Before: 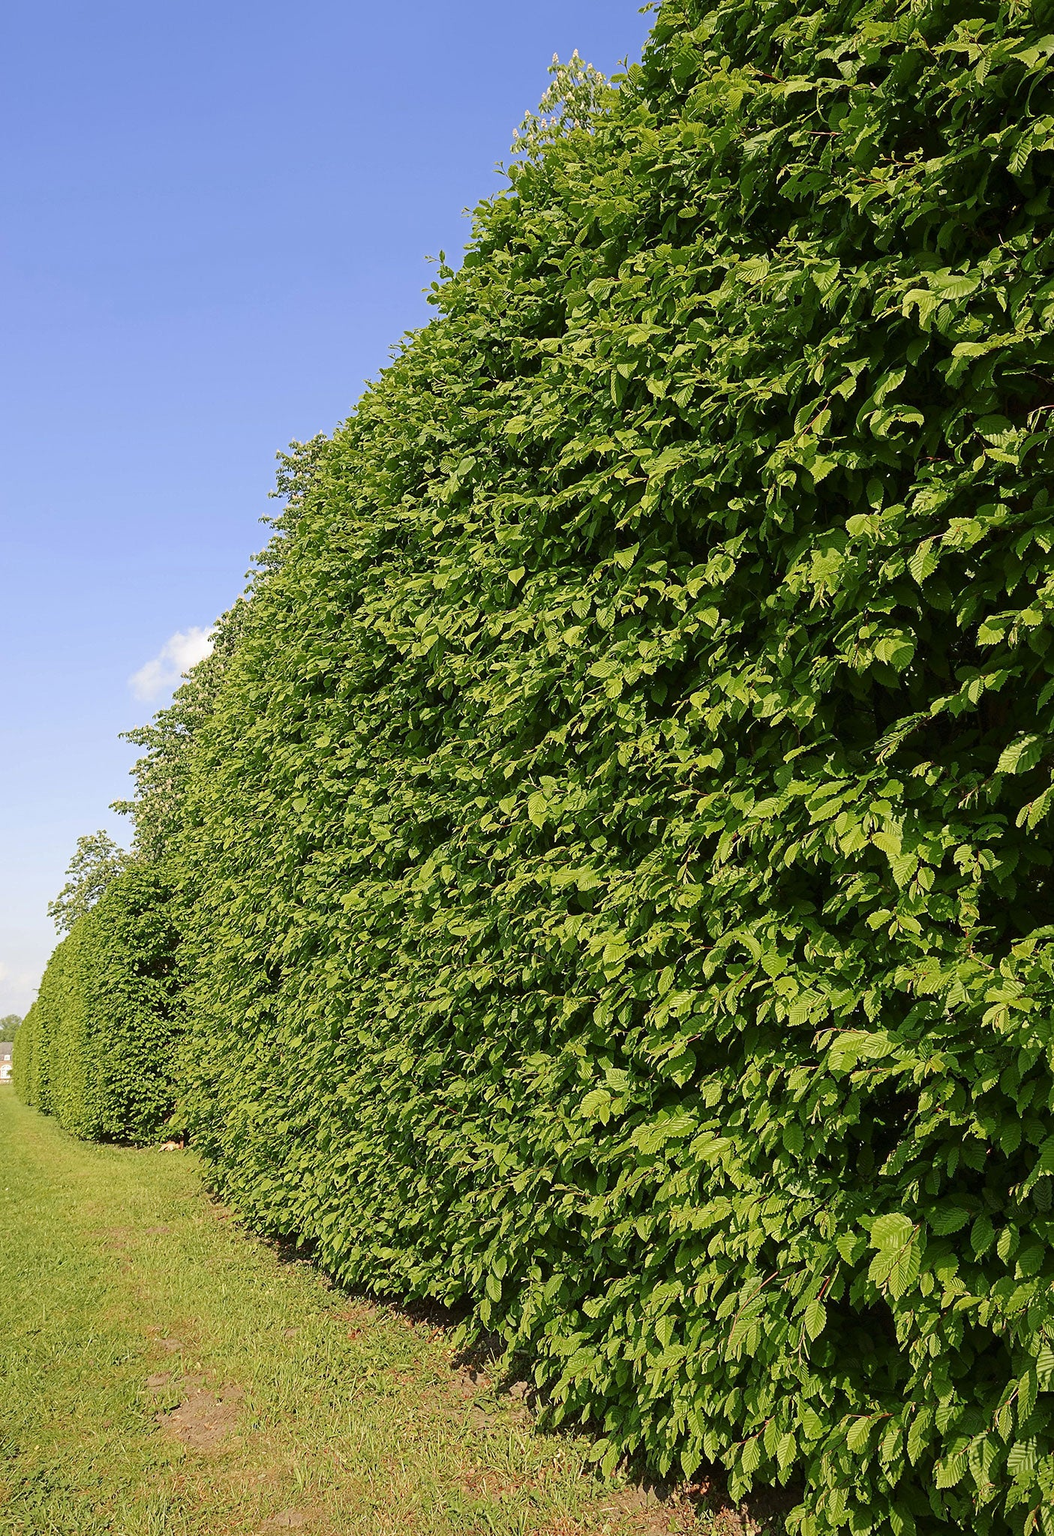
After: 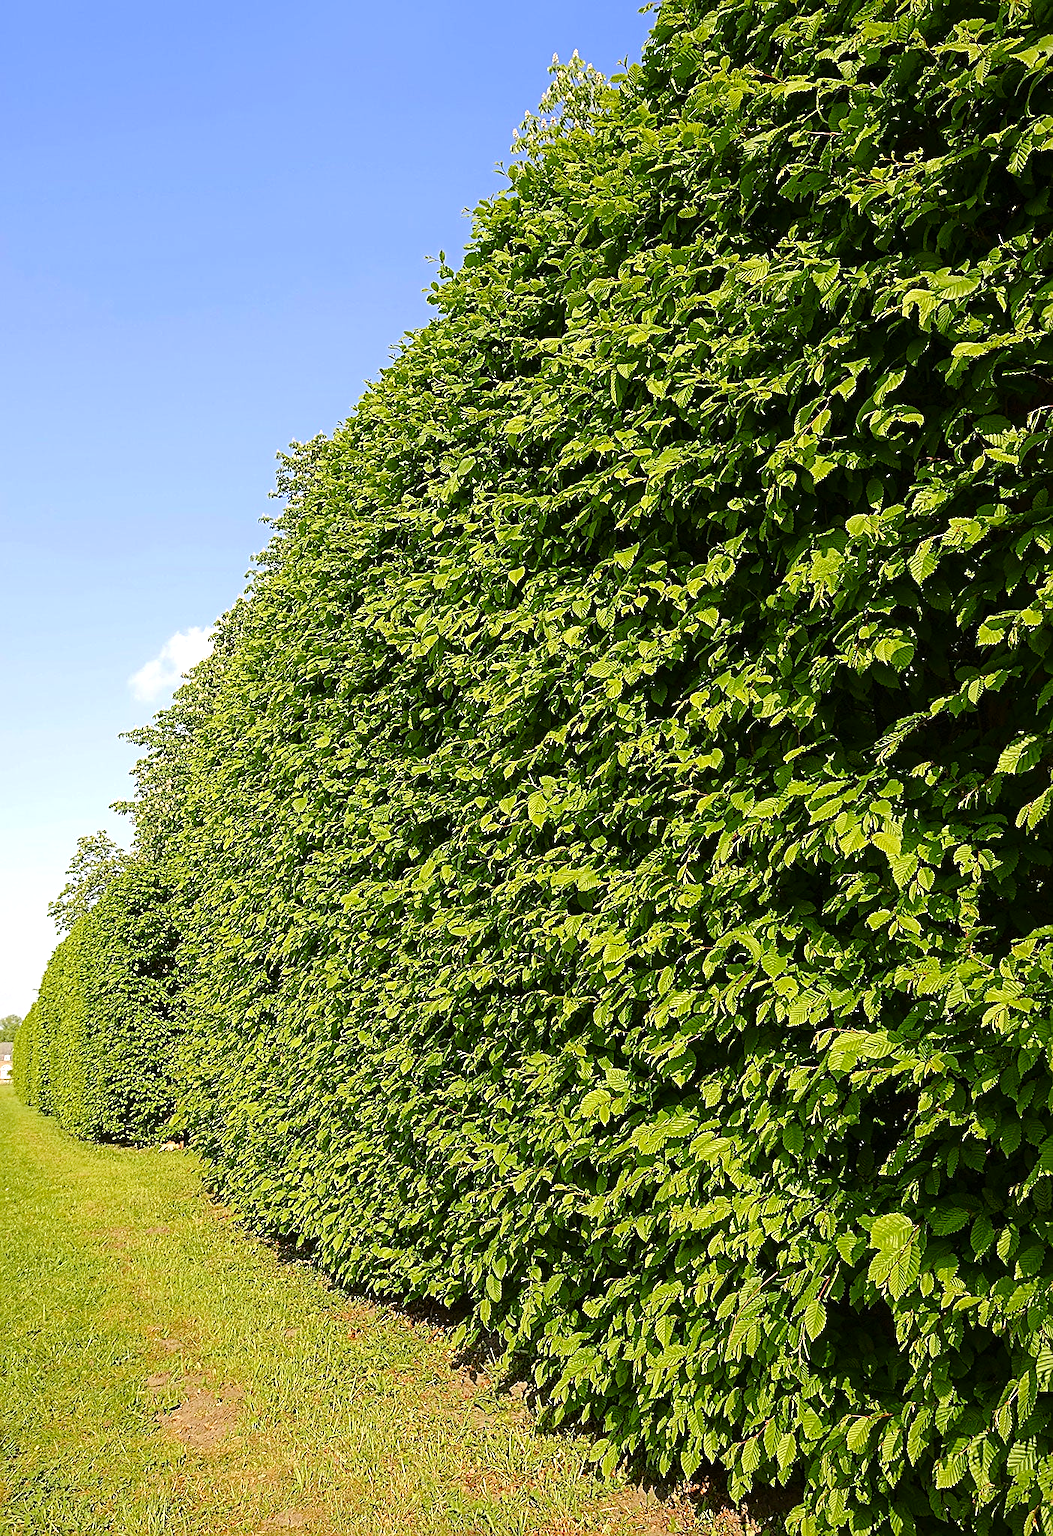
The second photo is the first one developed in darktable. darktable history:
color calibration: illuminant same as pipeline (D50), adaptation XYZ, x 0.347, y 0.358, temperature 5007.34 K
sharpen: on, module defaults
tone equalizer: -8 EV -0.382 EV, -7 EV -0.39 EV, -6 EV -0.317 EV, -5 EV -0.208 EV, -3 EV 0.208 EV, -2 EV 0.312 EV, -1 EV 0.392 EV, +0 EV 0.447 EV, mask exposure compensation -0.492 EV
color balance rgb: linear chroma grading › global chroma 15.528%, perceptual saturation grading › global saturation 20%, perceptual saturation grading › highlights -24.812%, perceptual saturation grading › shadows 25.186%
